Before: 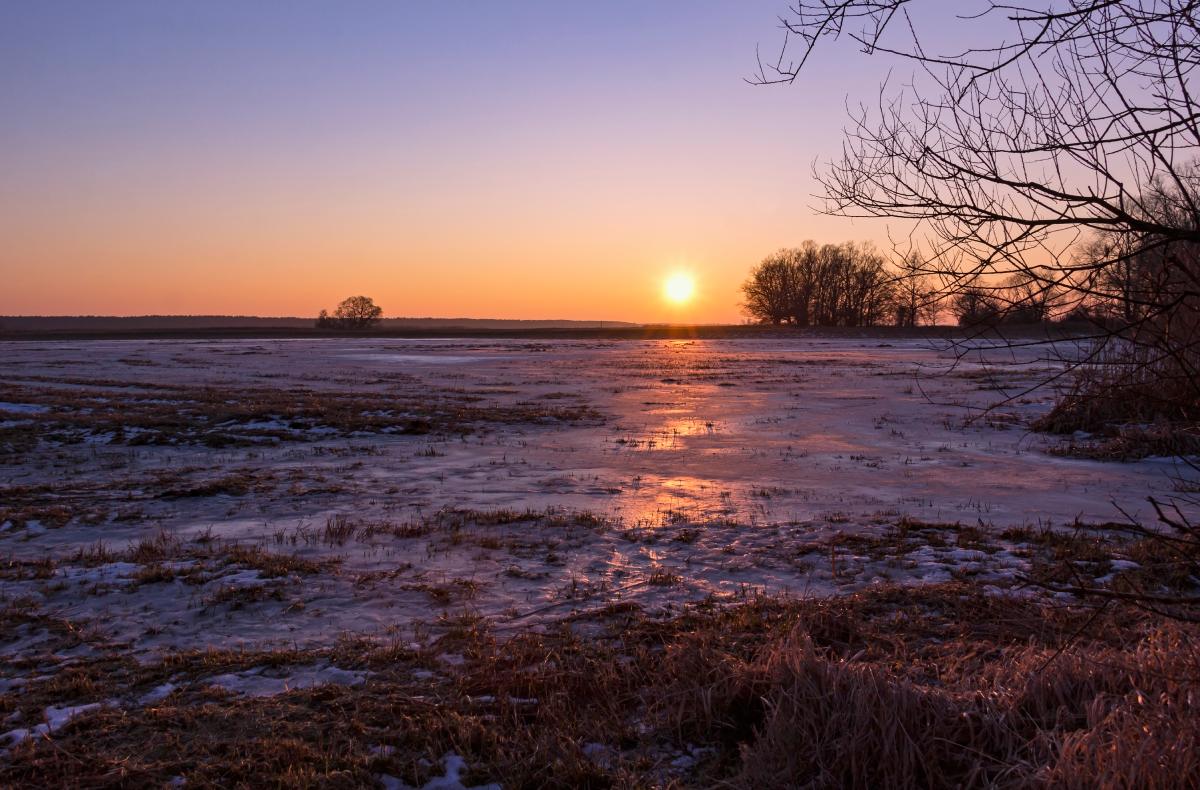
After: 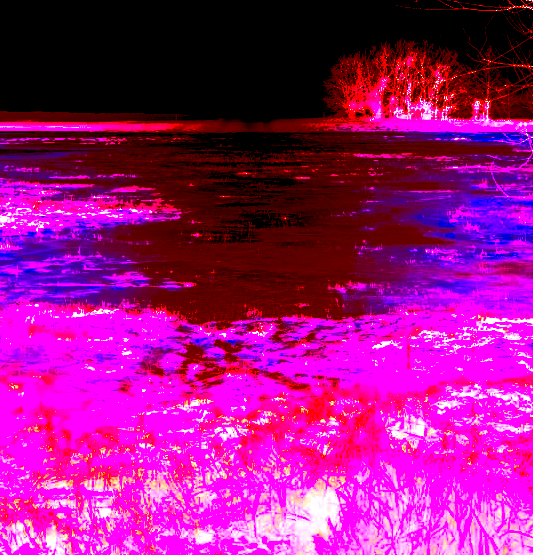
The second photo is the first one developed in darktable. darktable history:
bloom: on, module defaults
crop: left 35.432%, top 26.233%, right 20.145%, bottom 3.432%
white balance: red 8, blue 8
local contrast: highlights 100%, shadows 100%, detail 120%, midtone range 0.2
color balance rgb: shadows lift › hue 87.51°, highlights gain › chroma 1.62%, highlights gain › hue 55.1°, global offset › chroma 0.06%, global offset › hue 253.66°, linear chroma grading › global chroma 0.5%, perceptual saturation grading › global saturation 16.38%
exposure: black level correction 0, exposure 1.3 EV, compensate highlight preservation false
